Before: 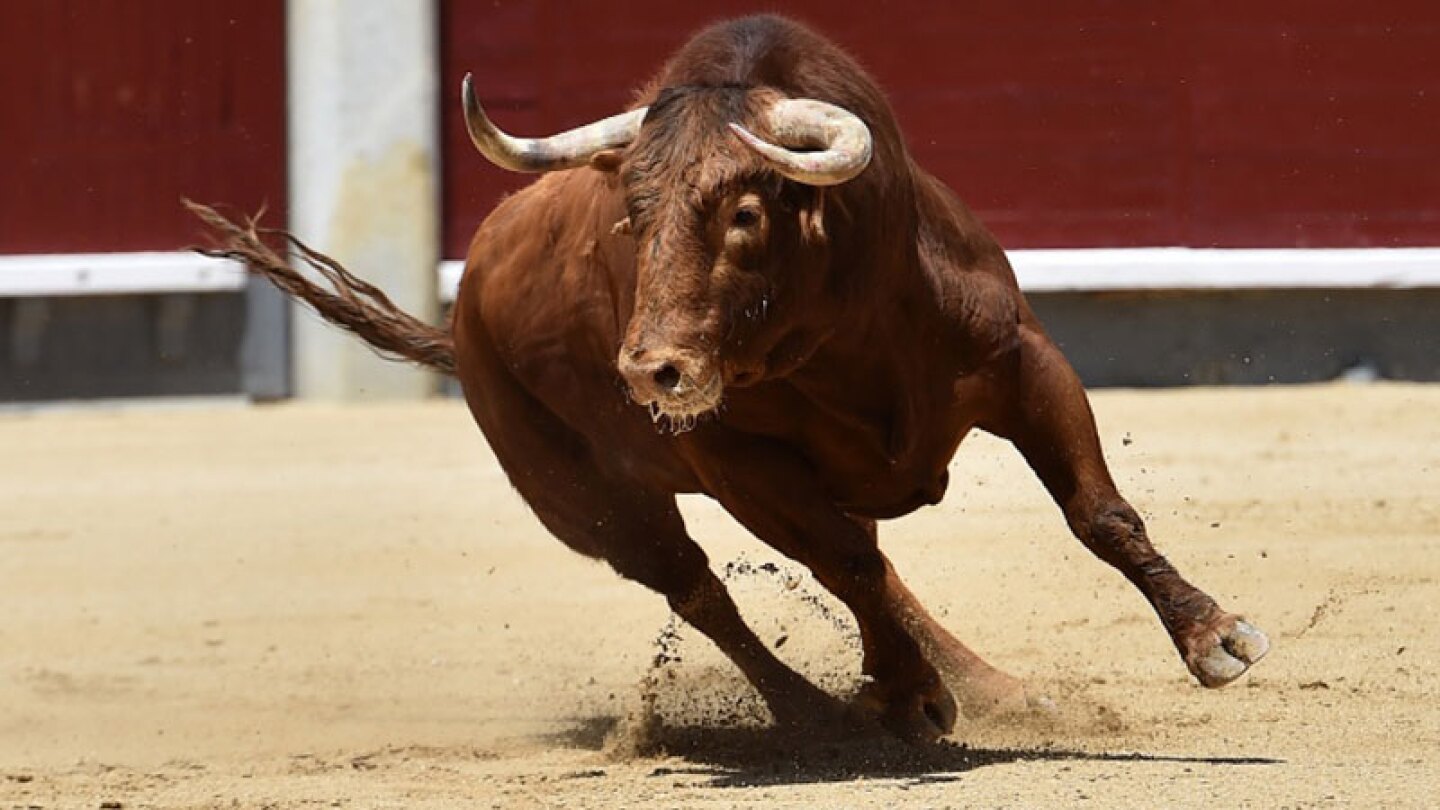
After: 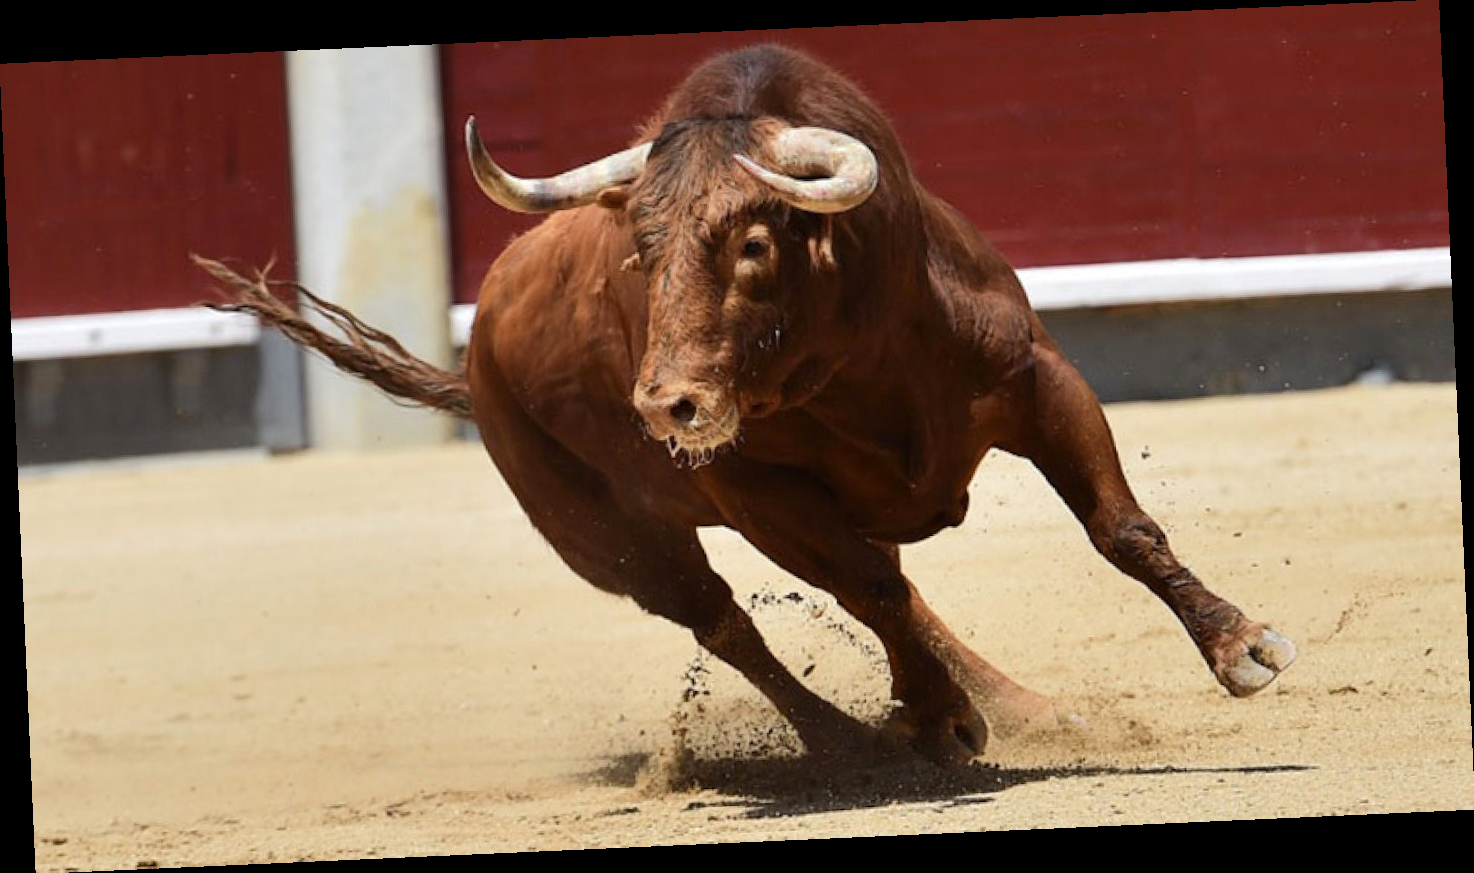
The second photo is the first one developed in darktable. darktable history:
rotate and perspective: rotation -2.56°, automatic cropping off
base curve: curves: ch0 [(0, 0) (0.262, 0.32) (0.722, 0.705) (1, 1)]
